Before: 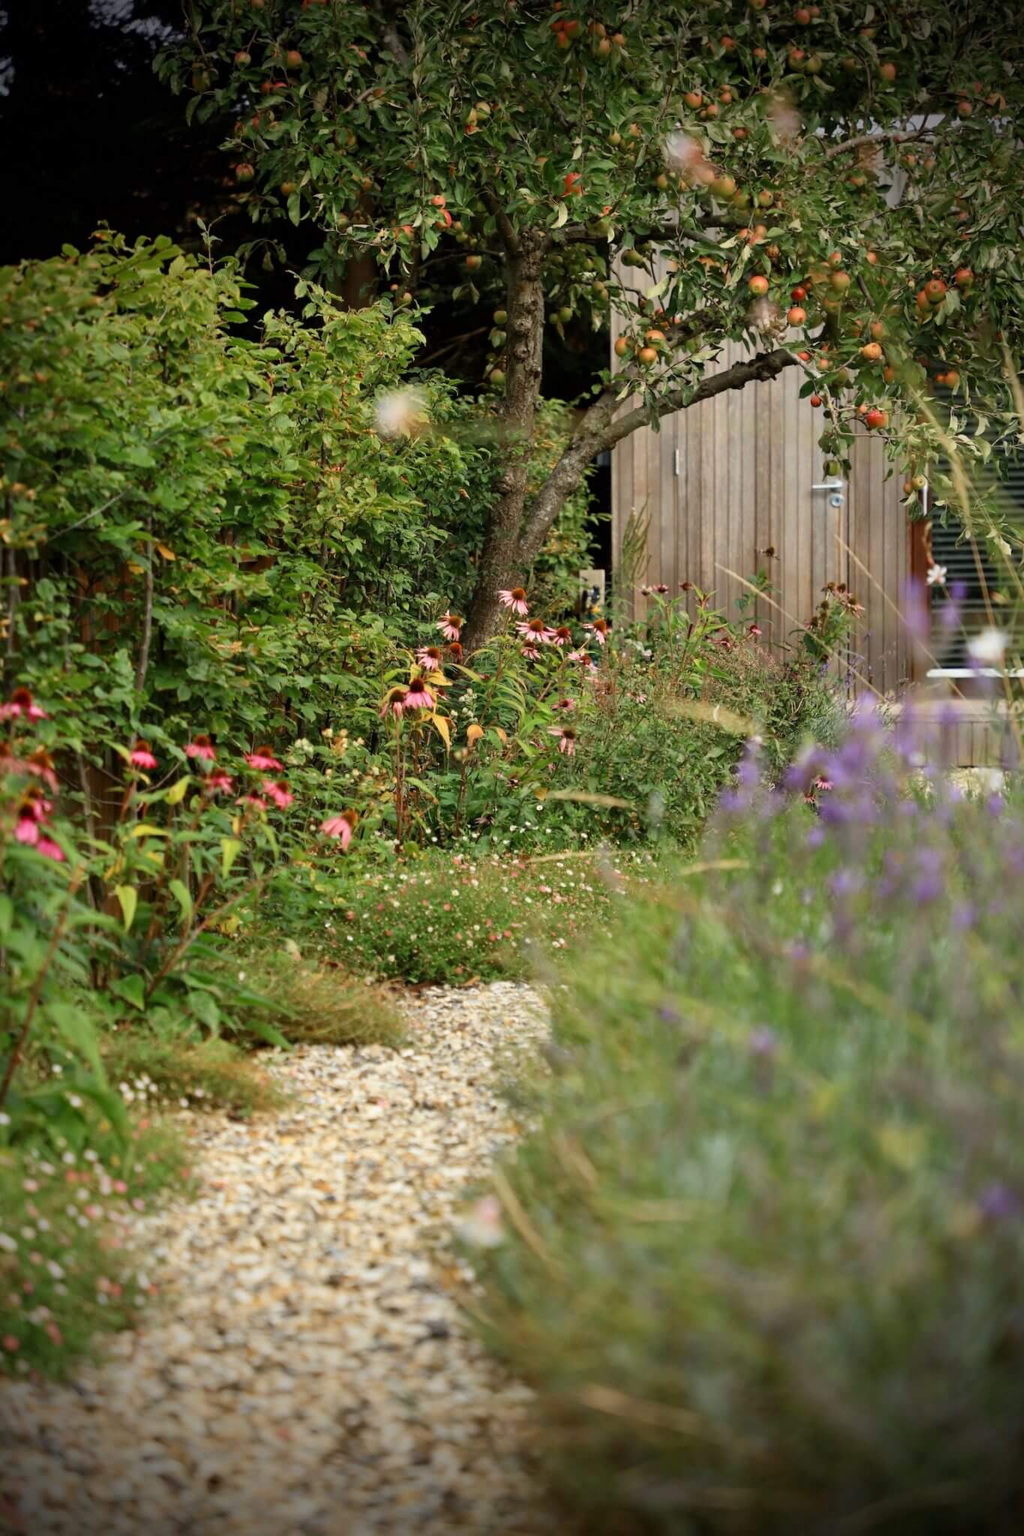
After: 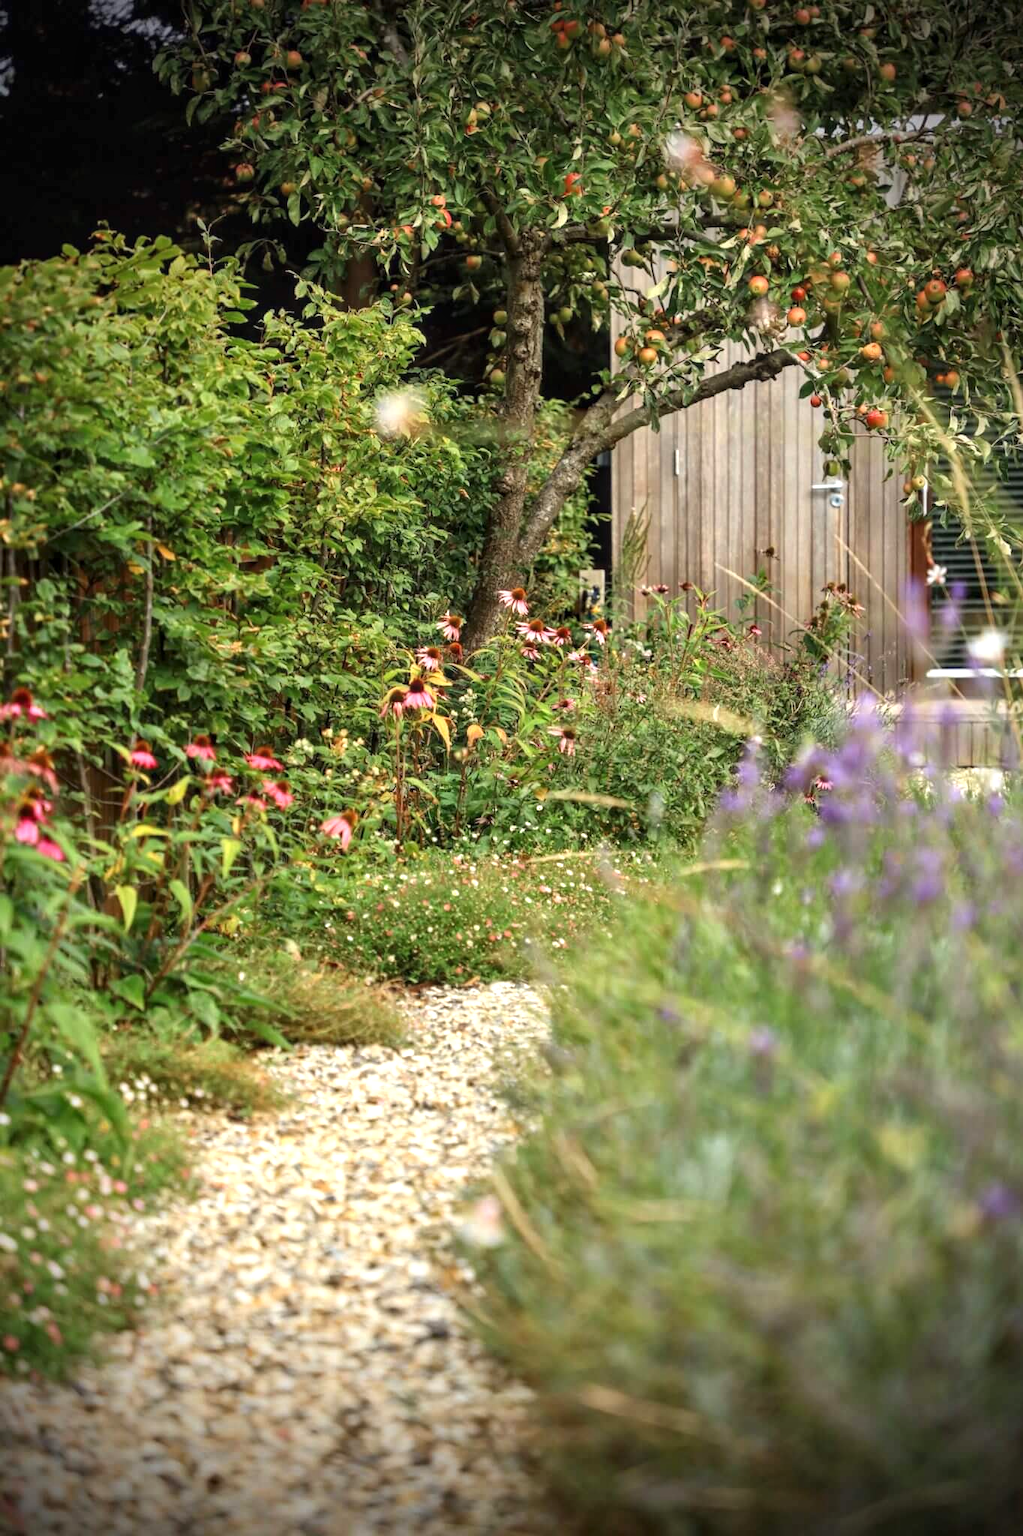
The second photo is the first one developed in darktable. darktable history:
local contrast: on, module defaults
exposure: black level correction -0.002, exposure 0.54 EV, compensate highlight preservation false
